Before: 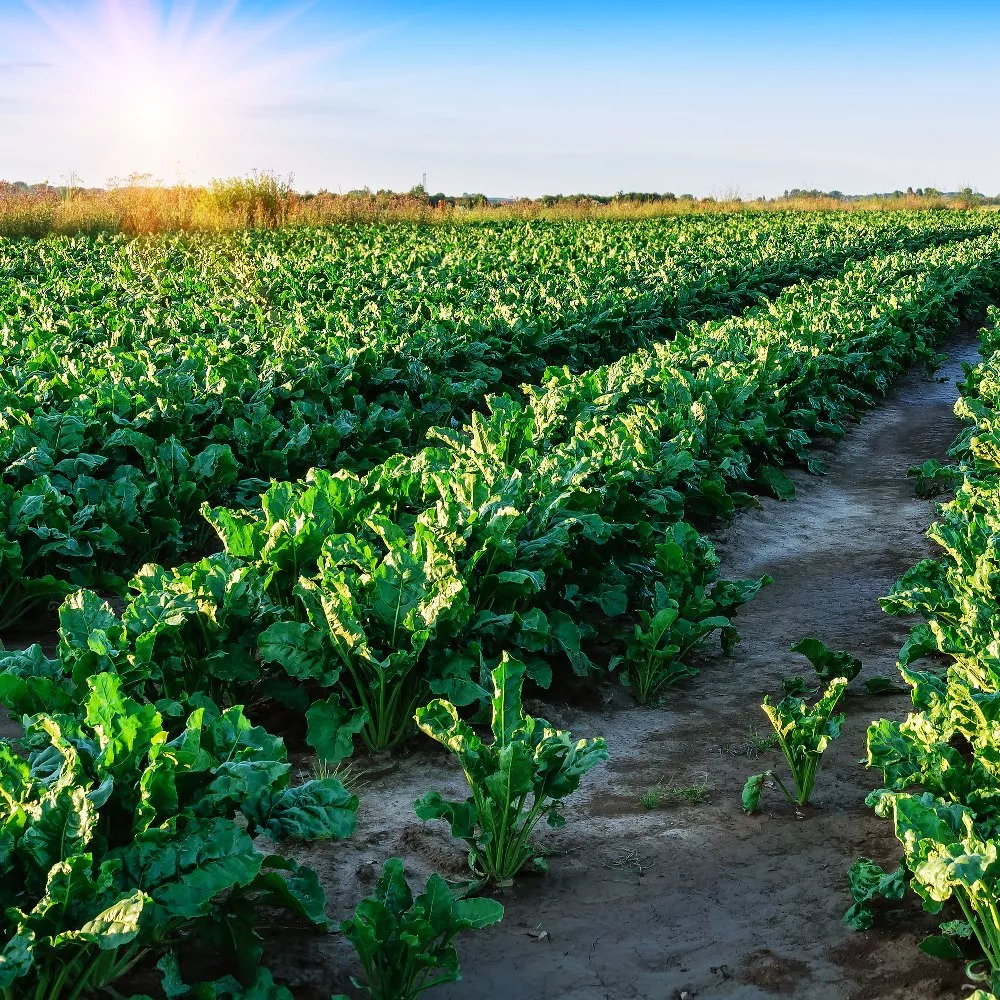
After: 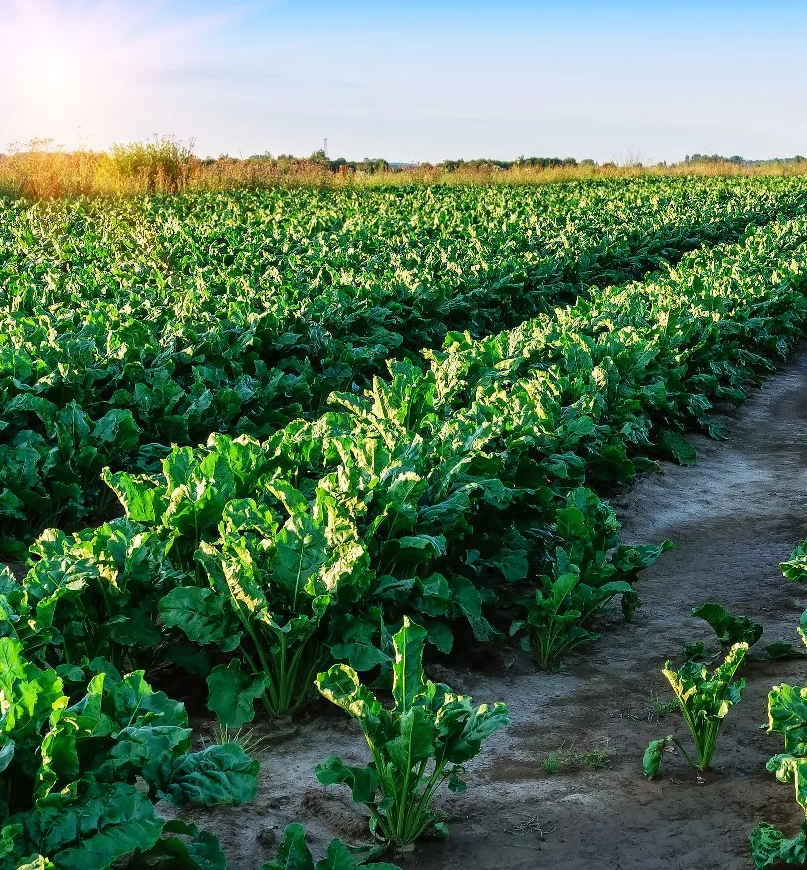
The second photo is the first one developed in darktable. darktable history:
crop: left 9.96%, top 3.557%, right 9.246%, bottom 9.37%
